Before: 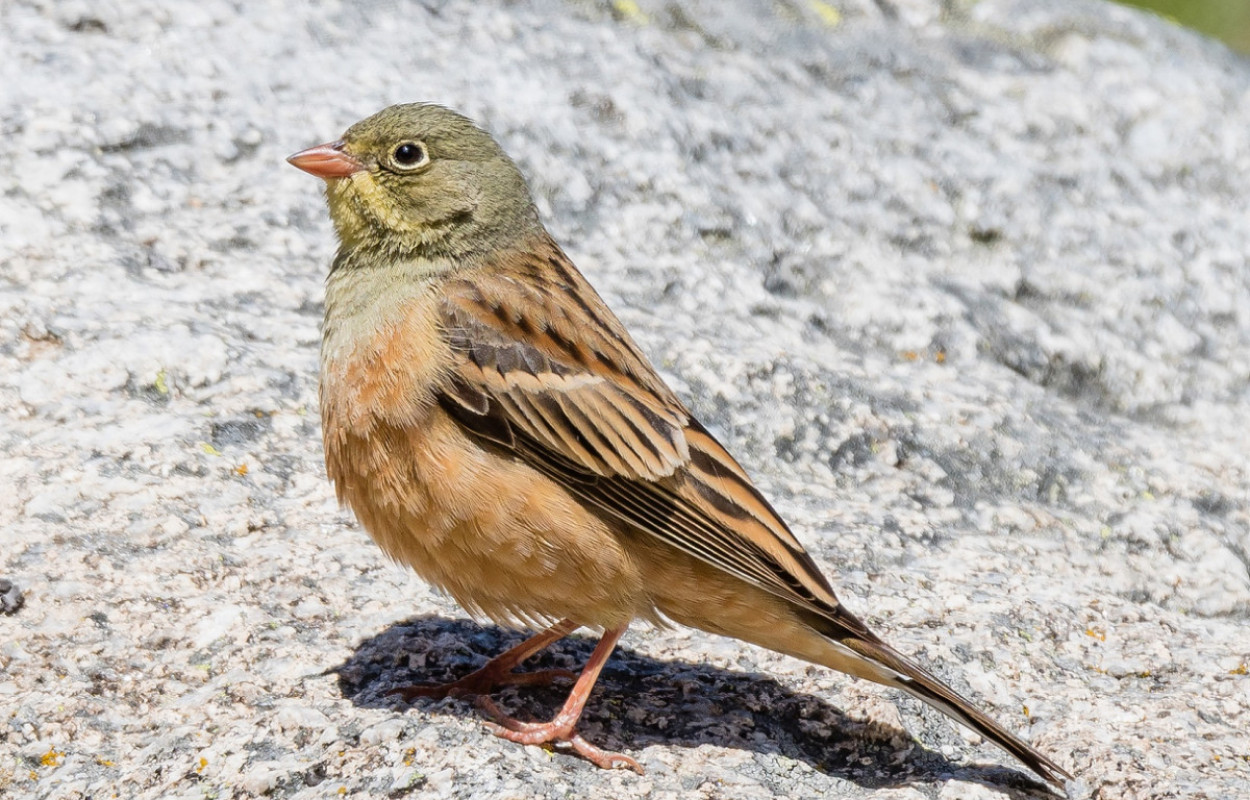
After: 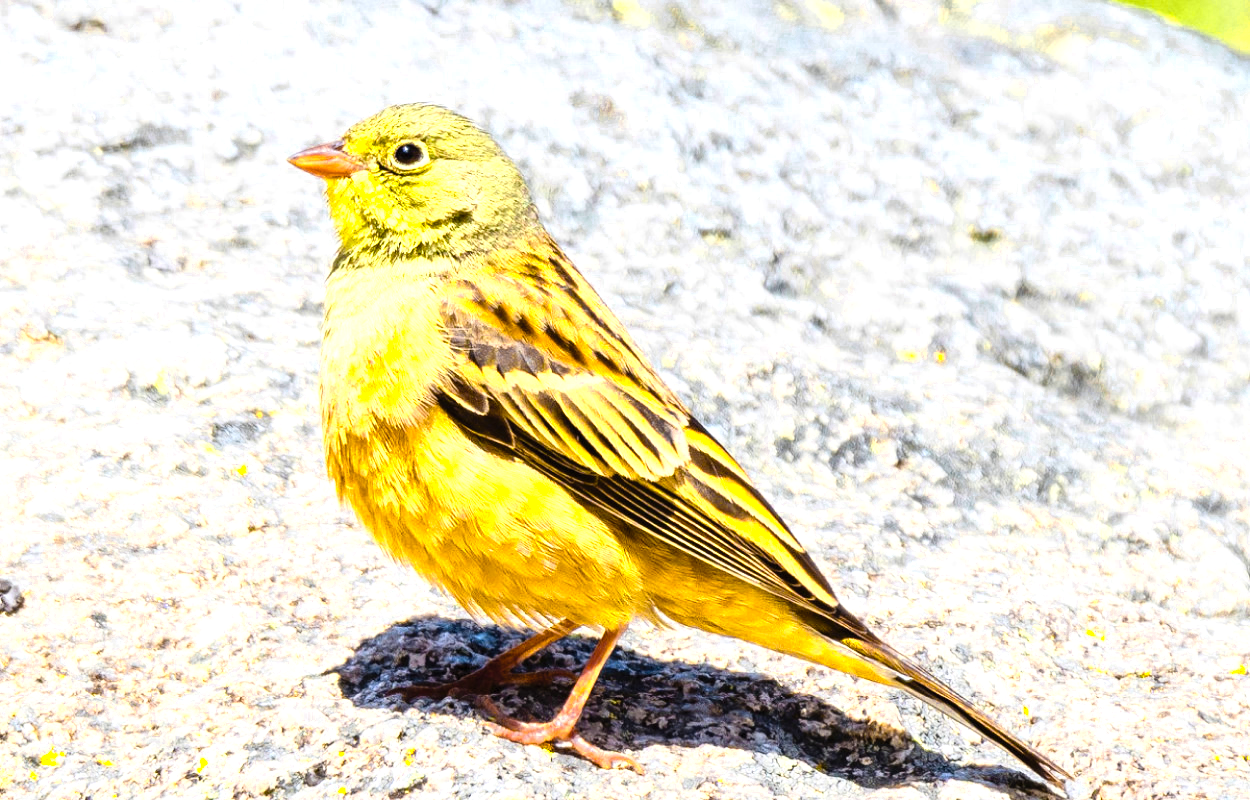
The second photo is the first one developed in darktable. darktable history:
color zones: curves: ch0 [(0.004, 0.306) (0.107, 0.448) (0.252, 0.656) (0.41, 0.398) (0.595, 0.515) (0.768, 0.628)]; ch1 [(0.07, 0.323) (0.151, 0.452) (0.252, 0.608) (0.346, 0.221) (0.463, 0.189) (0.61, 0.368) (0.735, 0.395) (0.921, 0.412)]; ch2 [(0, 0.476) (0.132, 0.512) (0.243, 0.512) (0.397, 0.48) (0.522, 0.376) (0.634, 0.536) (0.761, 0.46)]
color balance rgb: perceptual saturation grading › global saturation 25.593%, global vibrance 50.4%
tone equalizer: -8 EV -0.401 EV, -7 EV -0.361 EV, -6 EV -0.355 EV, -5 EV -0.221 EV, -3 EV 0.247 EV, -2 EV 0.34 EV, -1 EV 0.402 EV, +0 EV 0.414 EV
contrast brightness saturation: contrast 0.198, brightness 0.16, saturation 0.226
